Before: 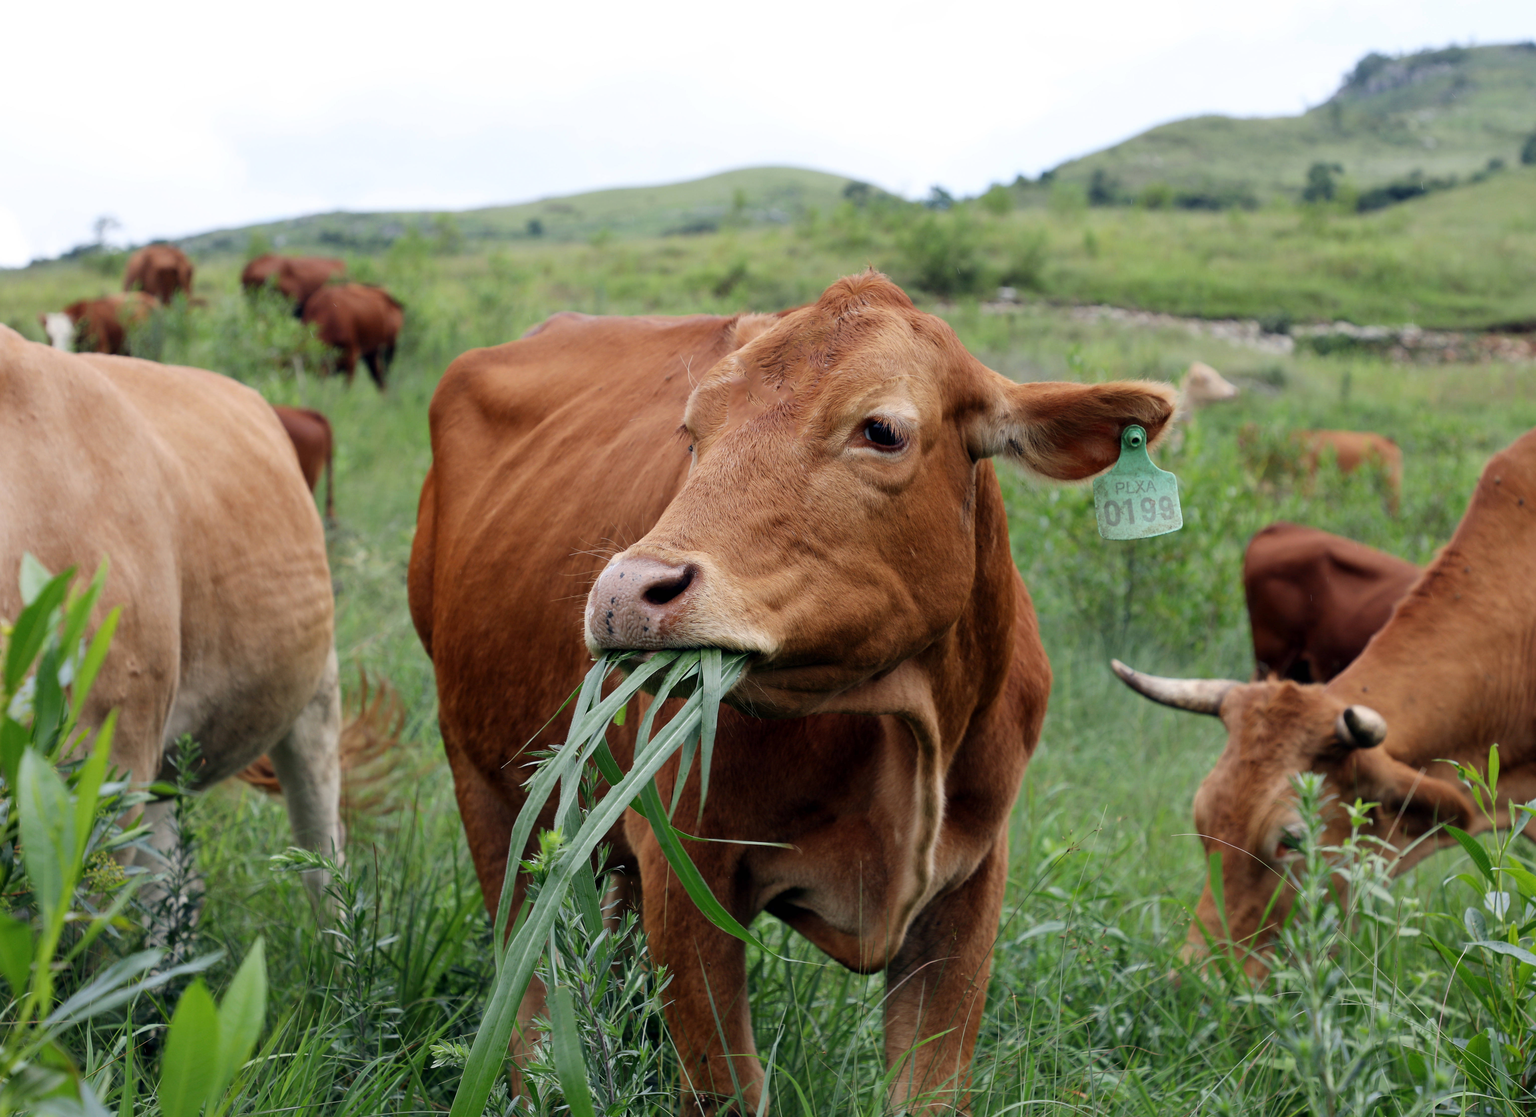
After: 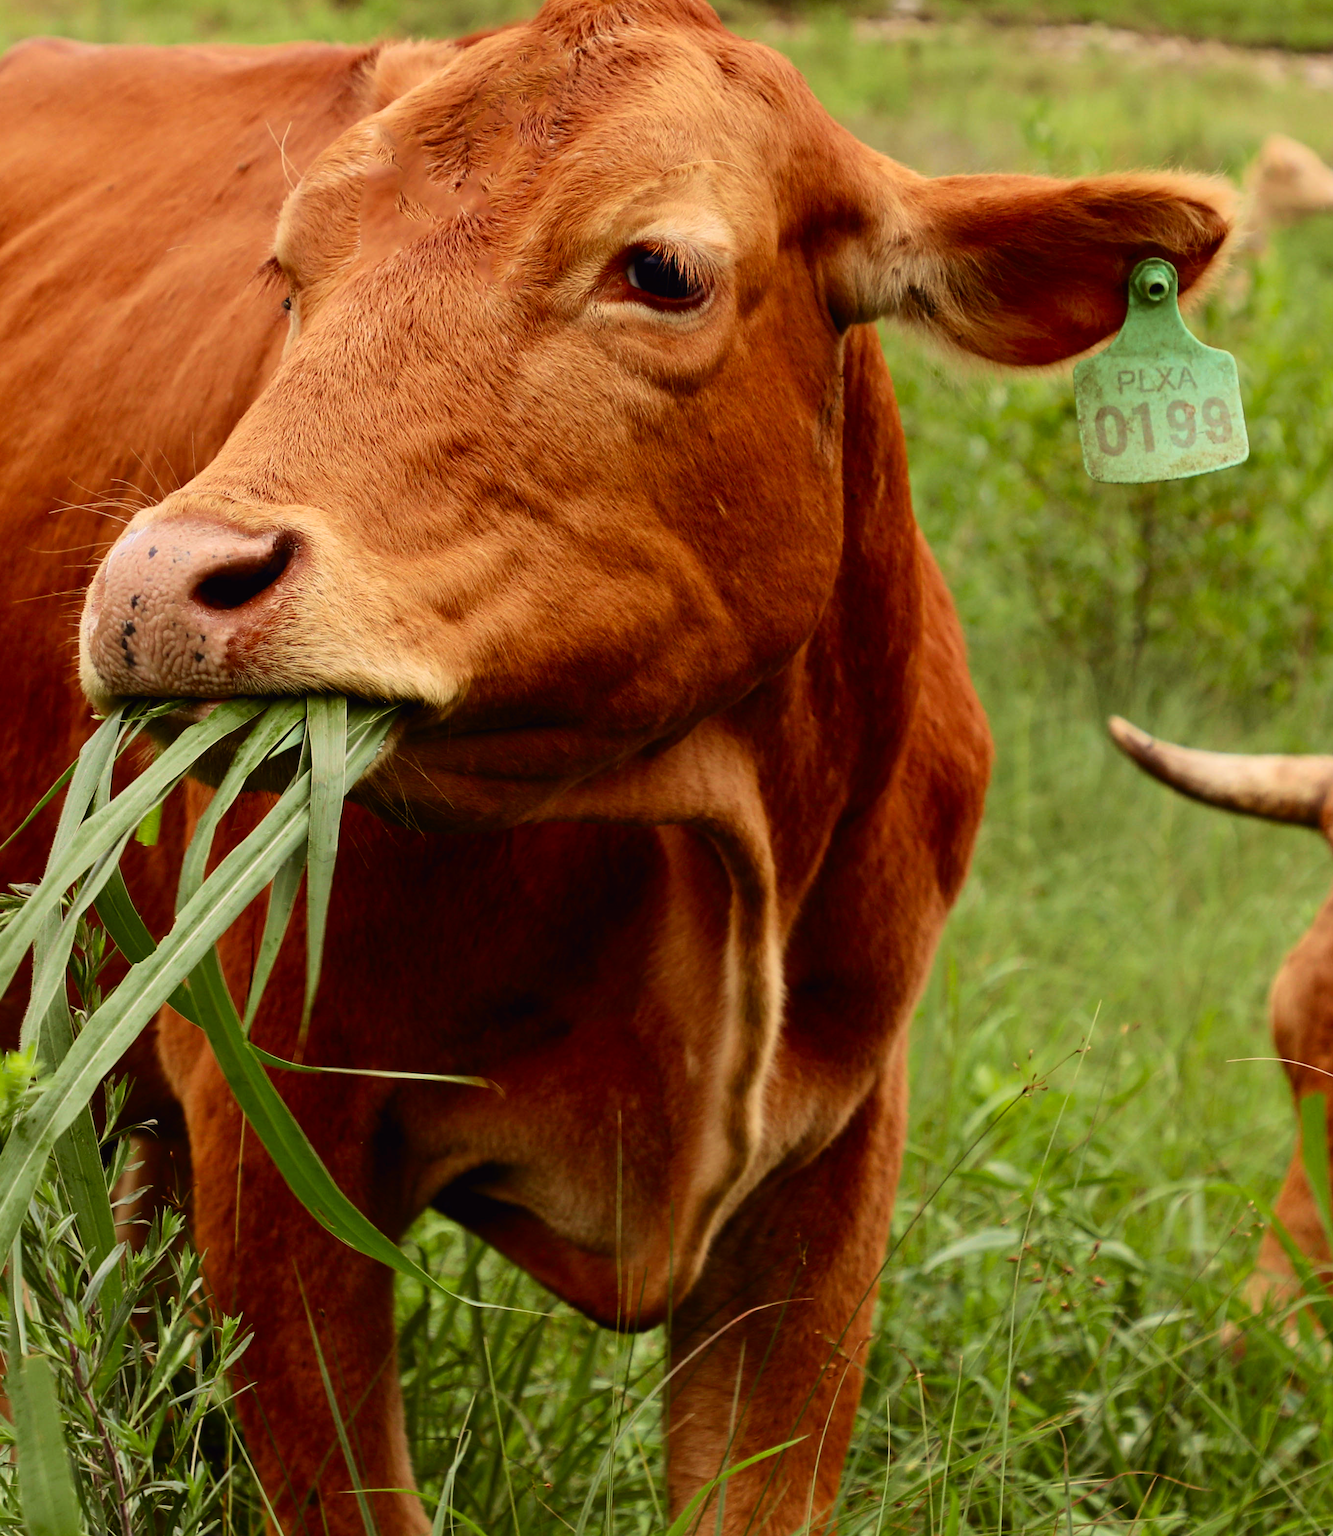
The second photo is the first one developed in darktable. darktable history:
tone curve: curves: ch0 [(0, 0.011) (0.139, 0.106) (0.295, 0.271) (0.499, 0.523) (0.739, 0.782) (0.857, 0.879) (1, 0.967)]; ch1 [(0, 0) (0.272, 0.249) (0.39, 0.379) (0.469, 0.456) (0.495, 0.497) (0.524, 0.53) (0.588, 0.62) (0.725, 0.779) (1, 1)]; ch2 [(0, 0) (0.125, 0.089) (0.35, 0.317) (0.437, 0.42) (0.502, 0.499) (0.533, 0.553) (0.599, 0.638) (1, 1)], color space Lab, independent channels, preserve colors none
velvia: on, module defaults
crop: left 35.432%, top 26.233%, right 20.145%, bottom 3.432%
color balance rgb: shadows lift › chroma 4.41%, shadows lift › hue 27°, power › chroma 2.5%, power › hue 70°, highlights gain › chroma 1%, highlights gain › hue 27°, saturation formula JzAzBz (2021)
